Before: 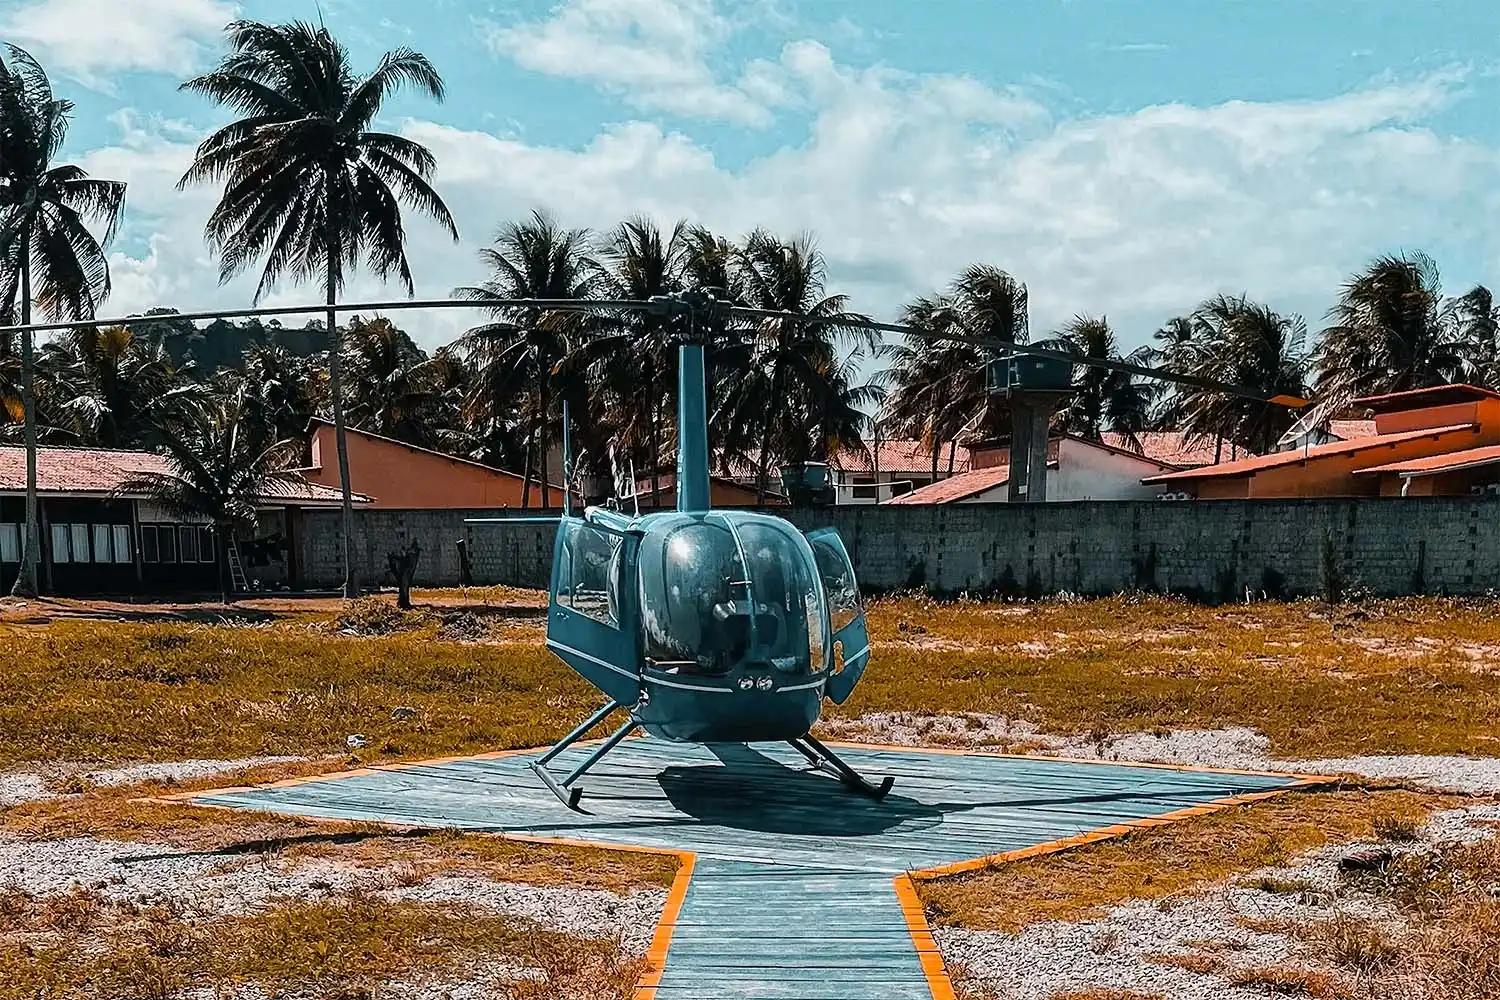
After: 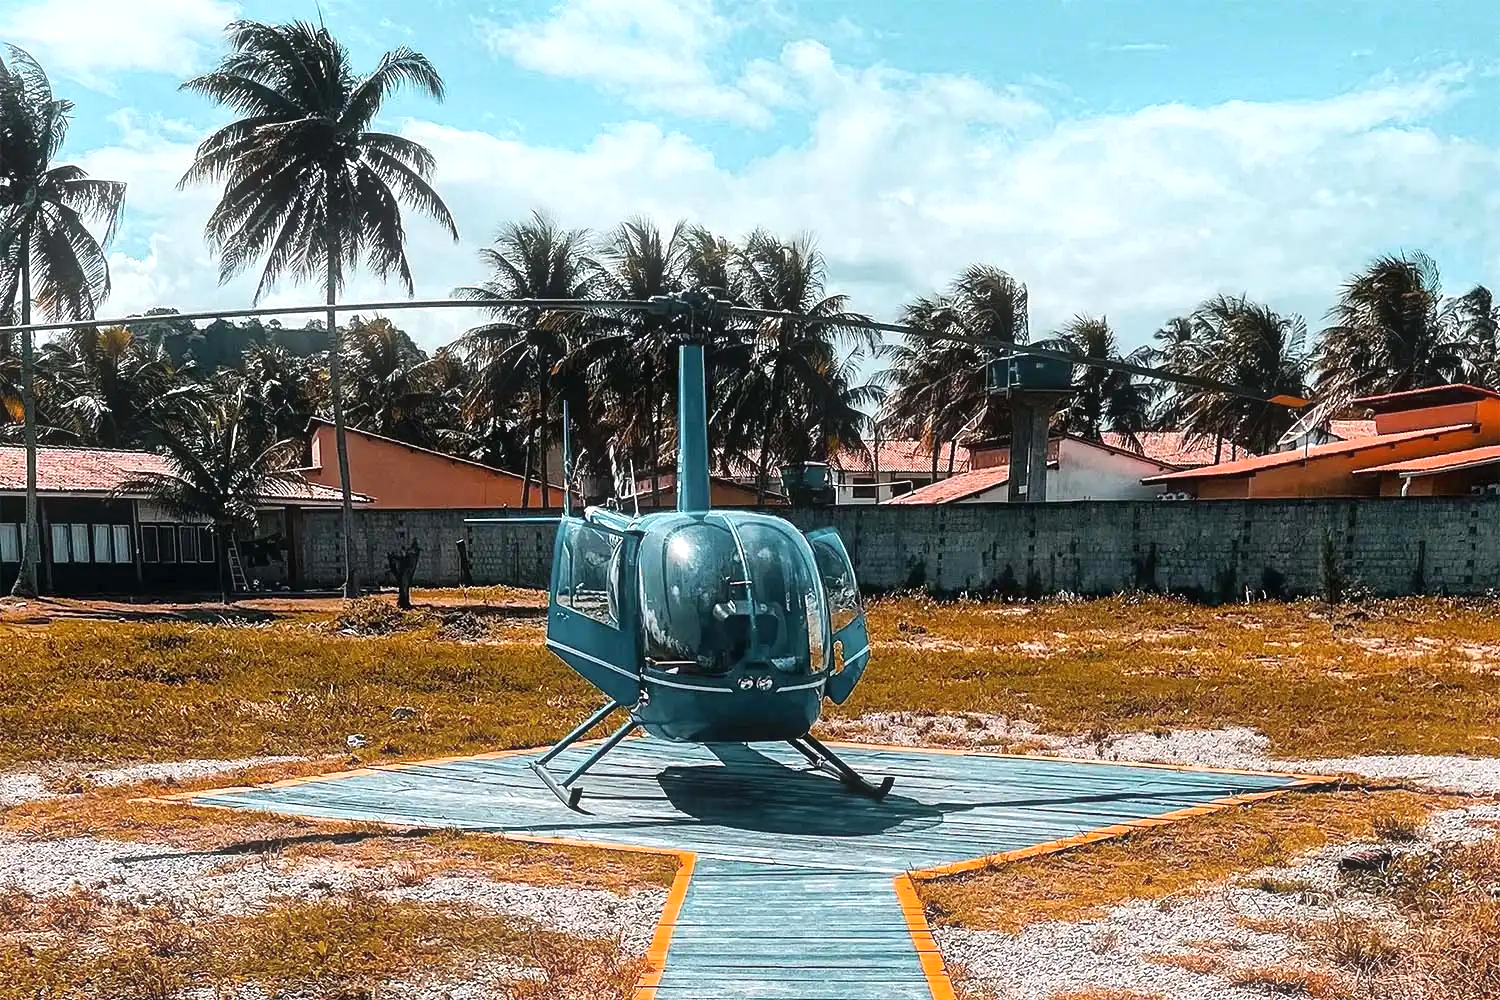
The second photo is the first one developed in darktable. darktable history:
exposure: exposure 0.367 EV, compensate highlight preservation false
bloom: size 9%, threshold 100%, strength 7%
